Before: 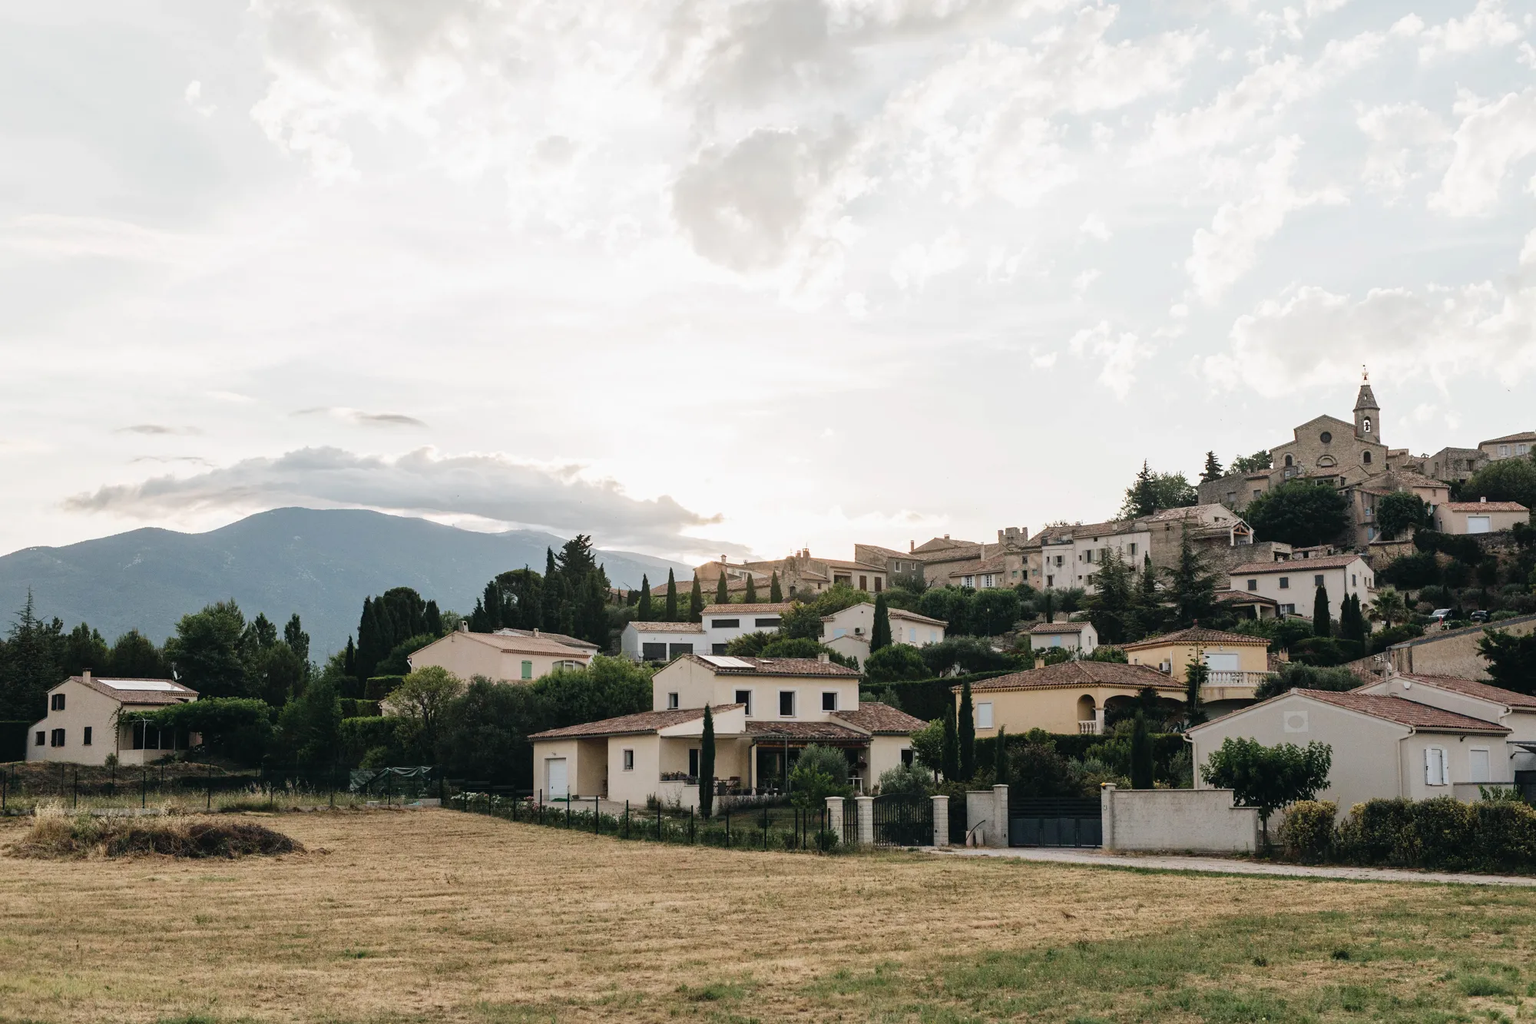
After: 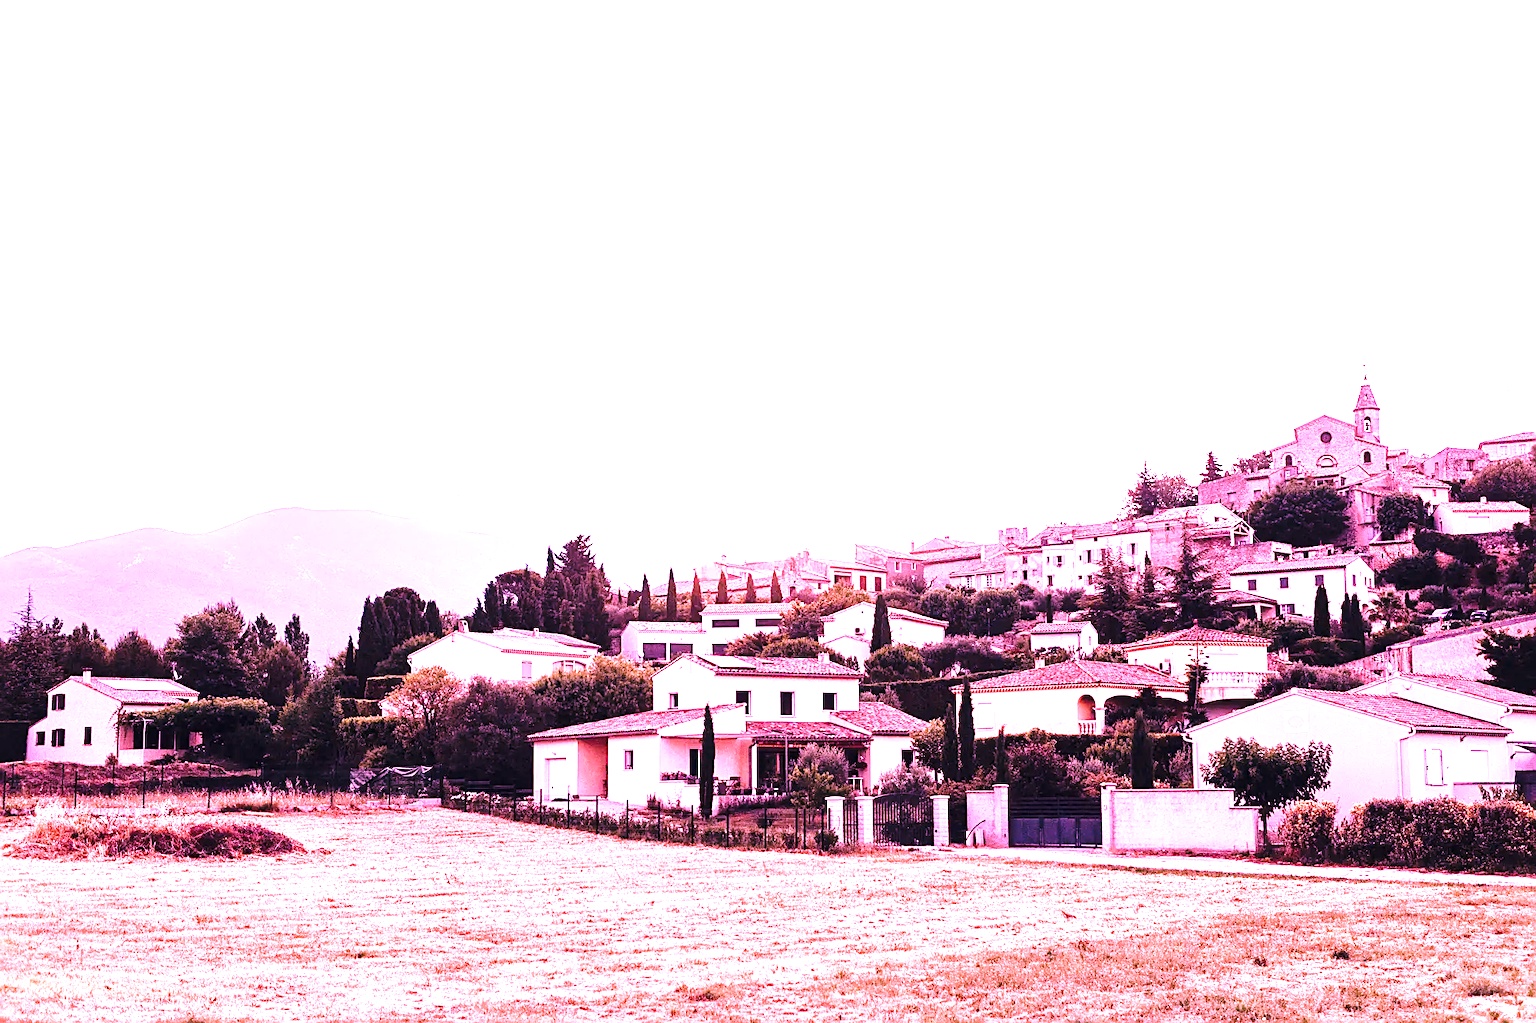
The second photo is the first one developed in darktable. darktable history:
sharpen: on, module defaults
base curve: curves: ch0 [(0, 0) (0.028, 0.03) (0.121, 0.232) (0.46, 0.748) (0.859, 0.968) (1, 1)], preserve colors none
levels: levels [0, 0.43, 0.859]
local contrast: mode bilateral grid, contrast 20, coarseness 50, detail 148%, midtone range 0.2
white balance: red 2.04, blue 1.706
